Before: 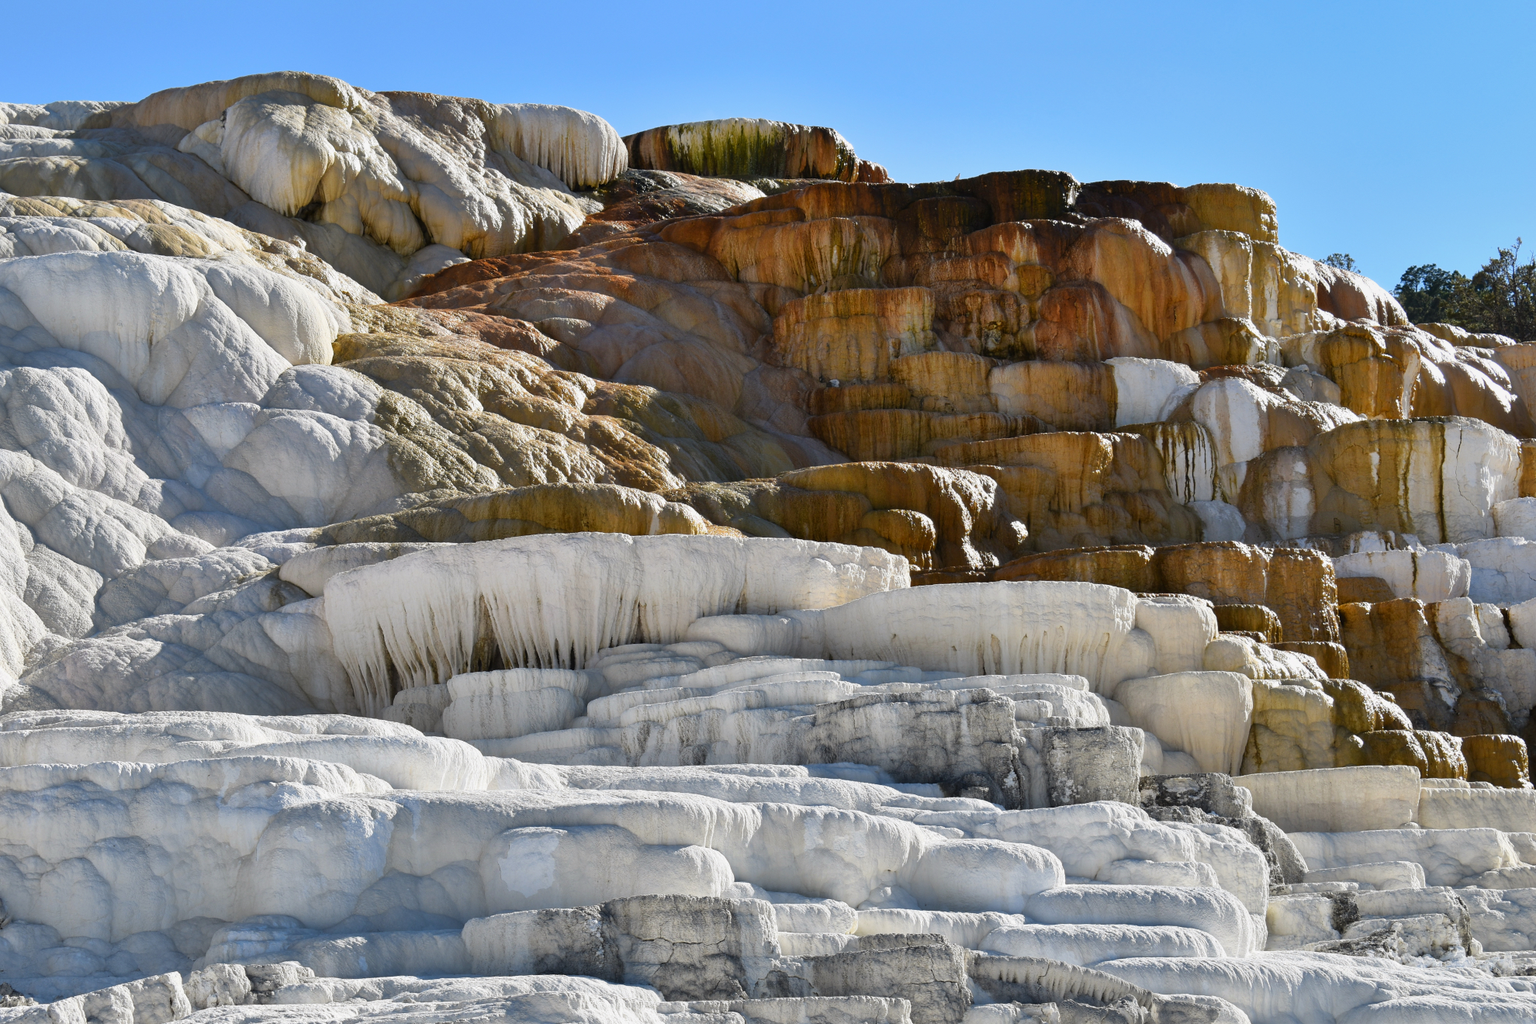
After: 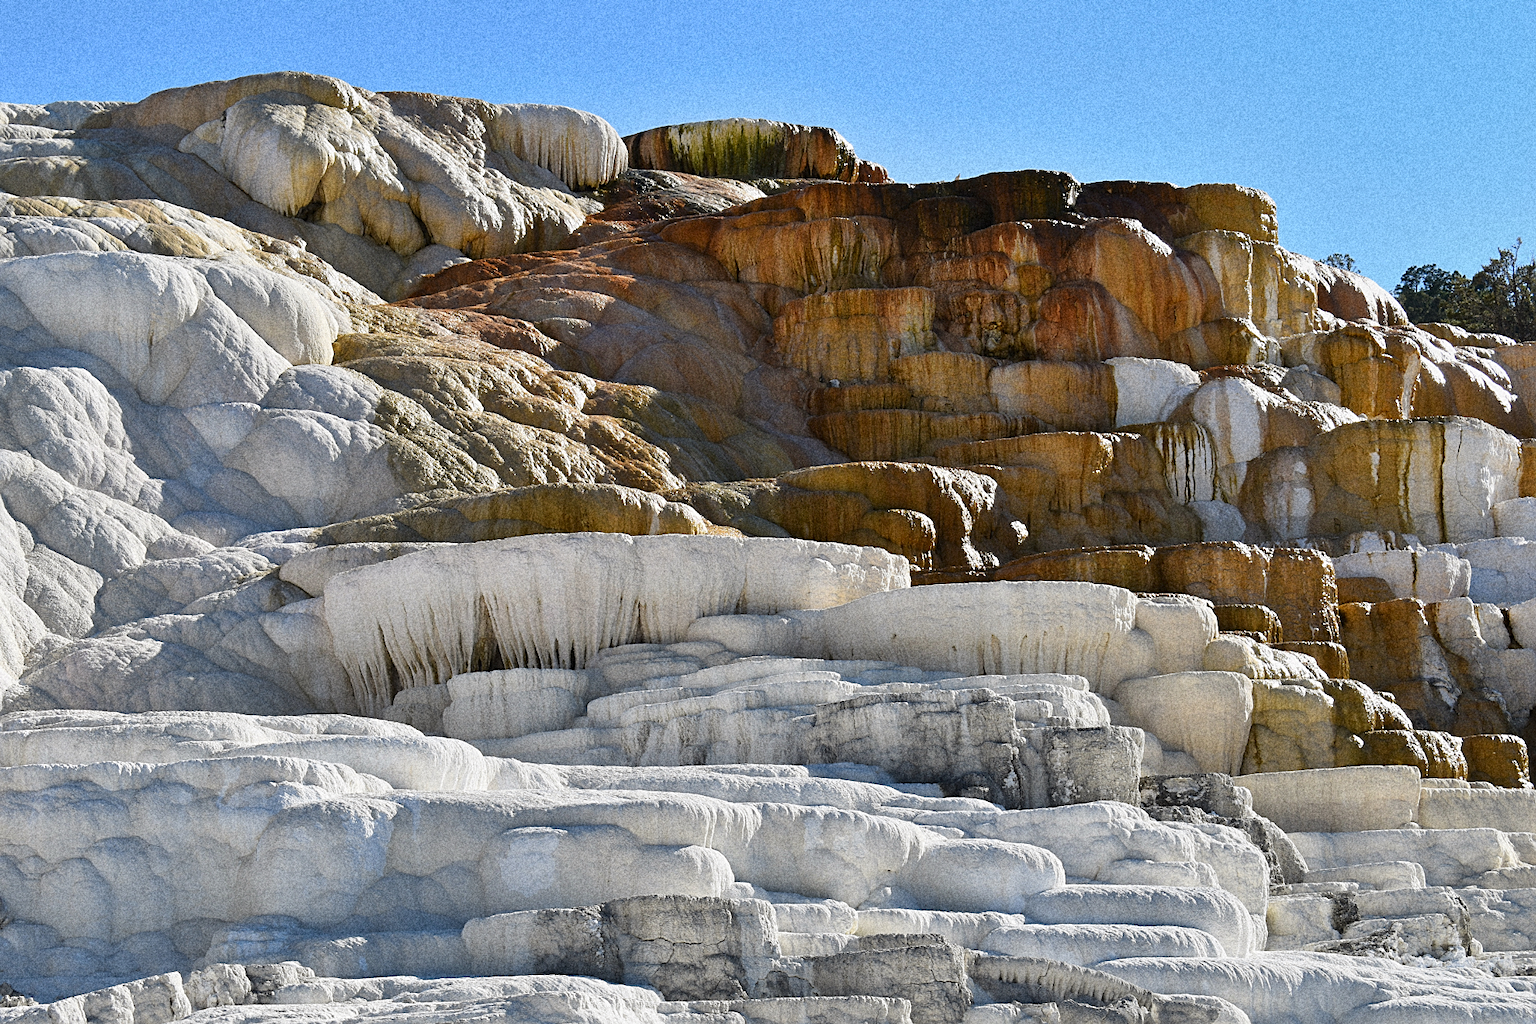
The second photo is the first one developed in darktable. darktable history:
sharpen: on, module defaults
grain: coarseness 14.49 ISO, strength 48.04%, mid-tones bias 35%
